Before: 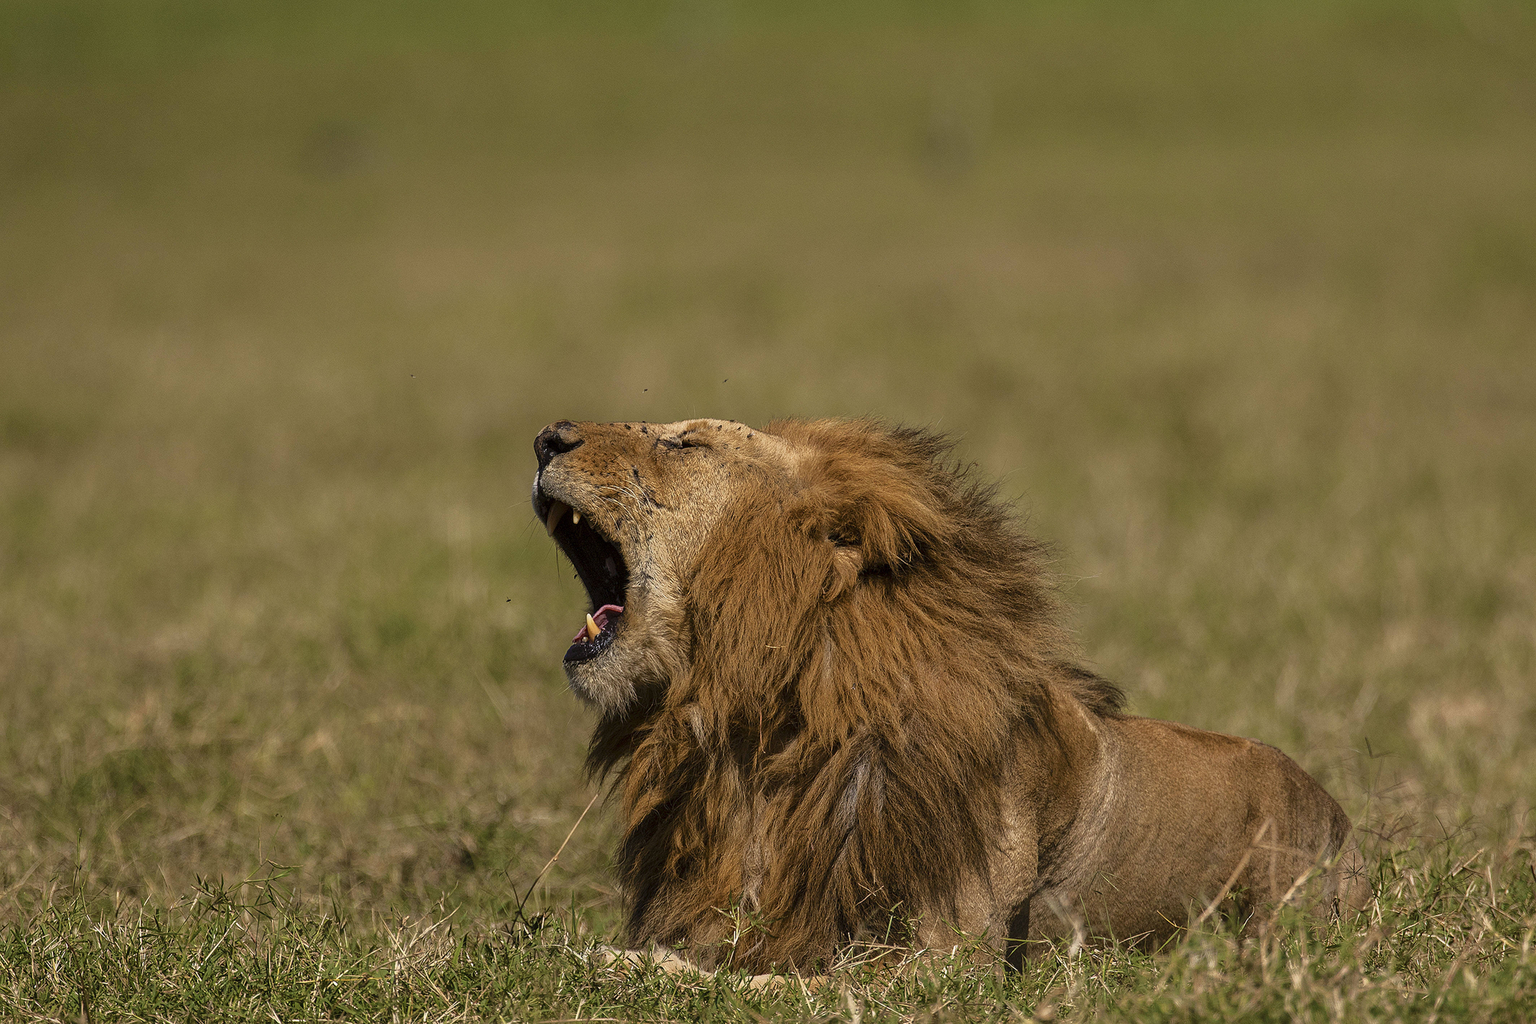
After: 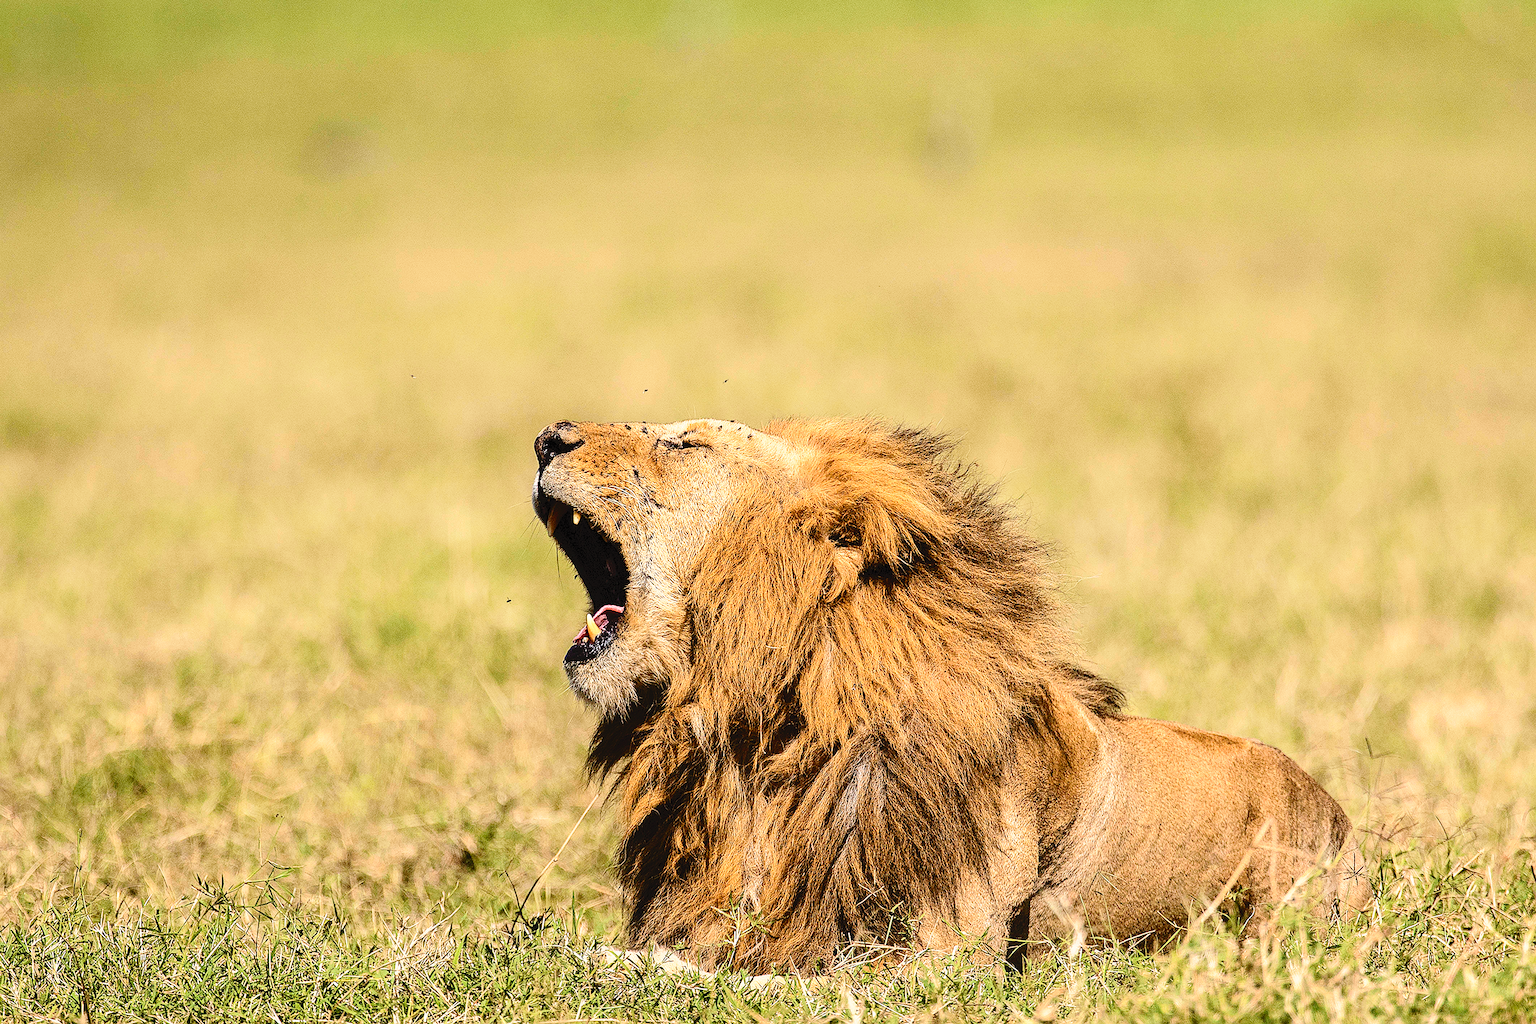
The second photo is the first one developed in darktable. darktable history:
tone curve: curves: ch0 [(0, 0) (0.003, 0.046) (0.011, 0.052) (0.025, 0.059) (0.044, 0.069) (0.069, 0.084) (0.1, 0.107) (0.136, 0.133) (0.177, 0.171) (0.224, 0.216) (0.277, 0.293) (0.335, 0.371) (0.399, 0.481) (0.468, 0.577) (0.543, 0.662) (0.623, 0.749) (0.709, 0.831) (0.801, 0.891) (0.898, 0.942) (1, 1)], color space Lab, independent channels
sharpen: on, module defaults
base curve: curves: ch0 [(0, 0) (0.012, 0.01) (0.073, 0.168) (0.31, 0.711) (0.645, 0.957) (1, 1)], preserve colors none
